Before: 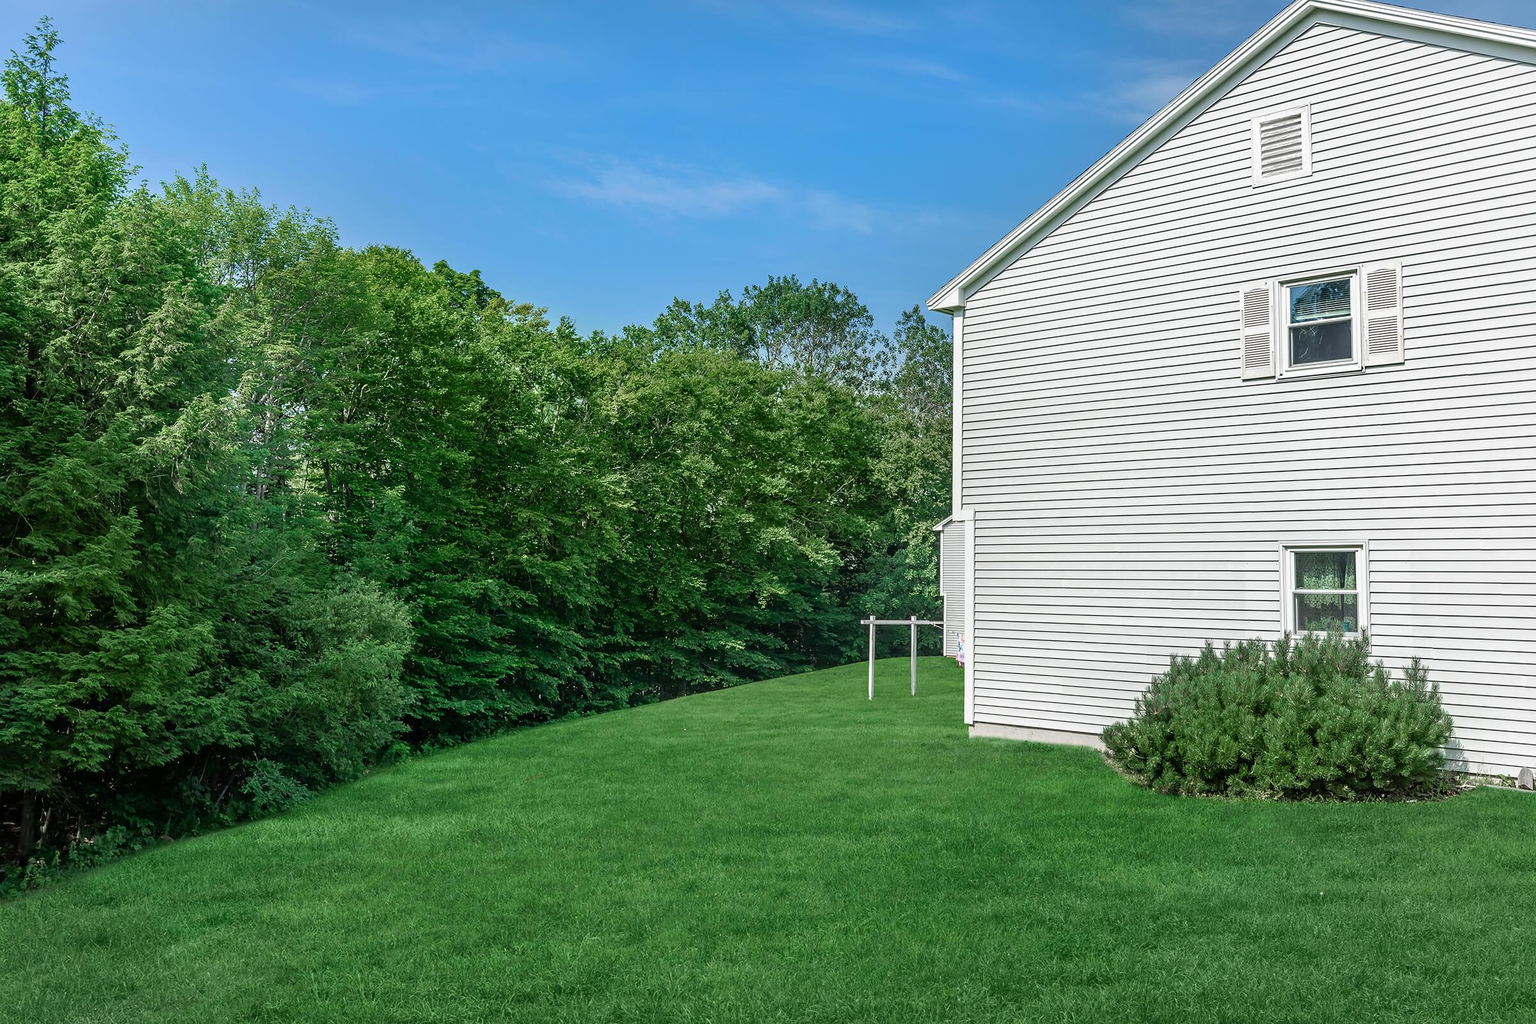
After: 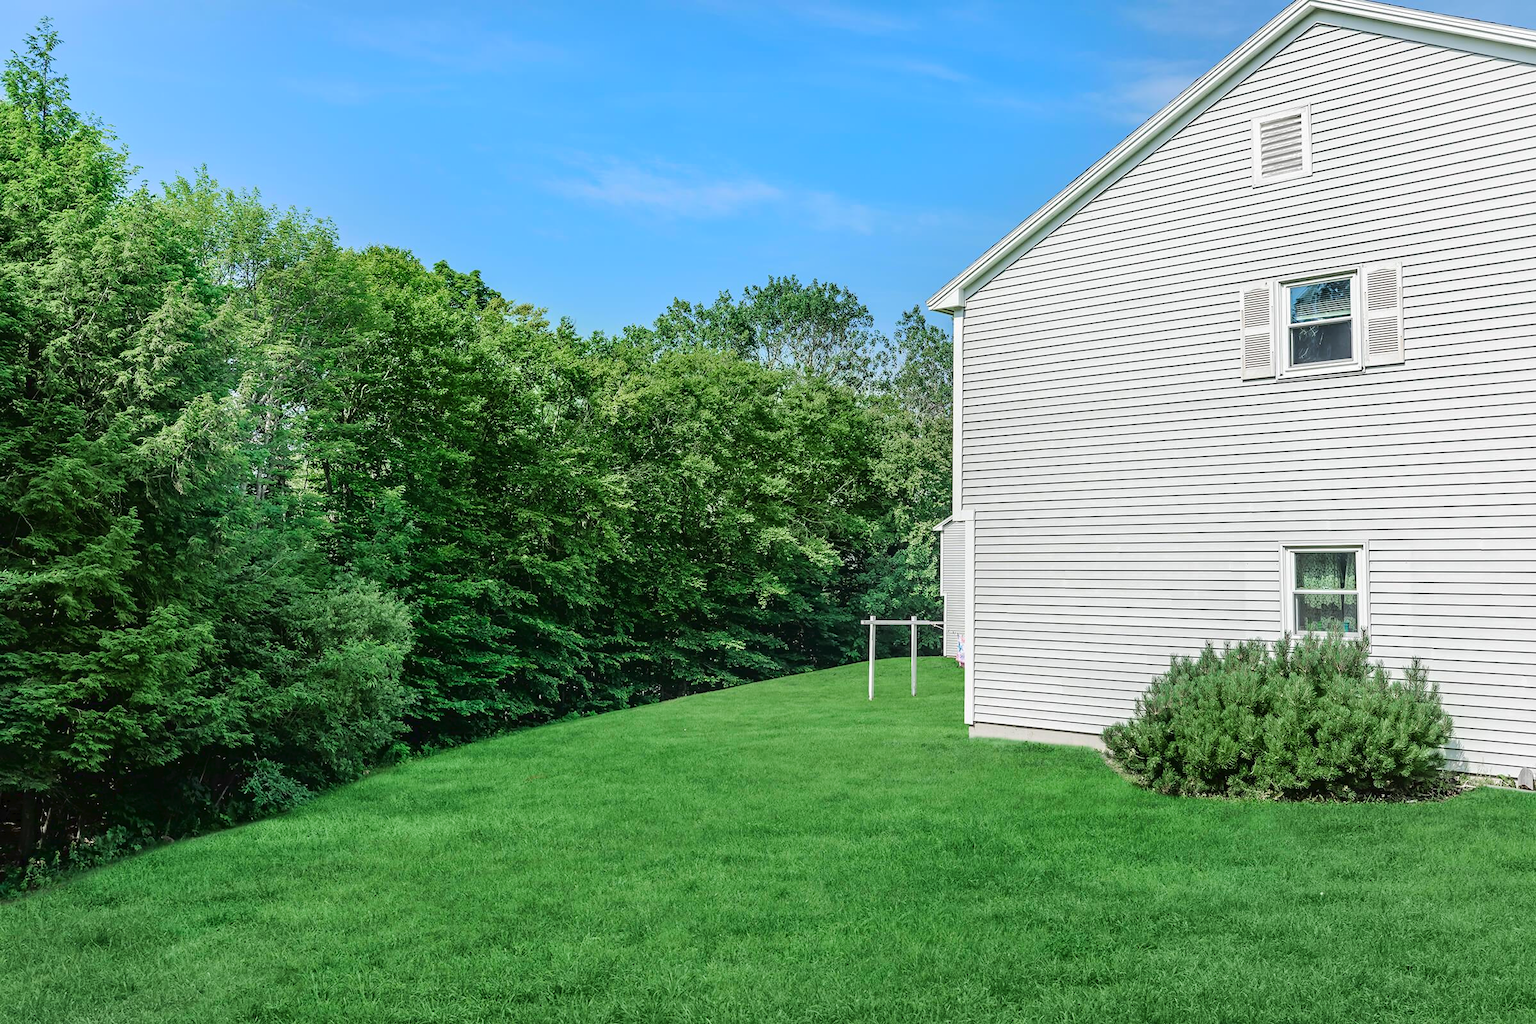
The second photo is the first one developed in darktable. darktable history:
tone curve: curves: ch0 [(0, 0) (0.003, 0.026) (0.011, 0.03) (0.025, 0.038) (0.044, 0.046) (0.069, 0.055) (0.1, 0.075) (0.136, 0.114) (0.177, 0.158) (0.224, 0.215) (0.277, 0.296) (0.335, 0.386) (0.399, 0.479) (0.468, 0.568) (0.543, 0.637) (0.623, 0.707) (0.709, 0.773) (0.801, 0.834) (0.898, 0.896) (1, 1)], color space Lab, linked channels, preserve colors none
